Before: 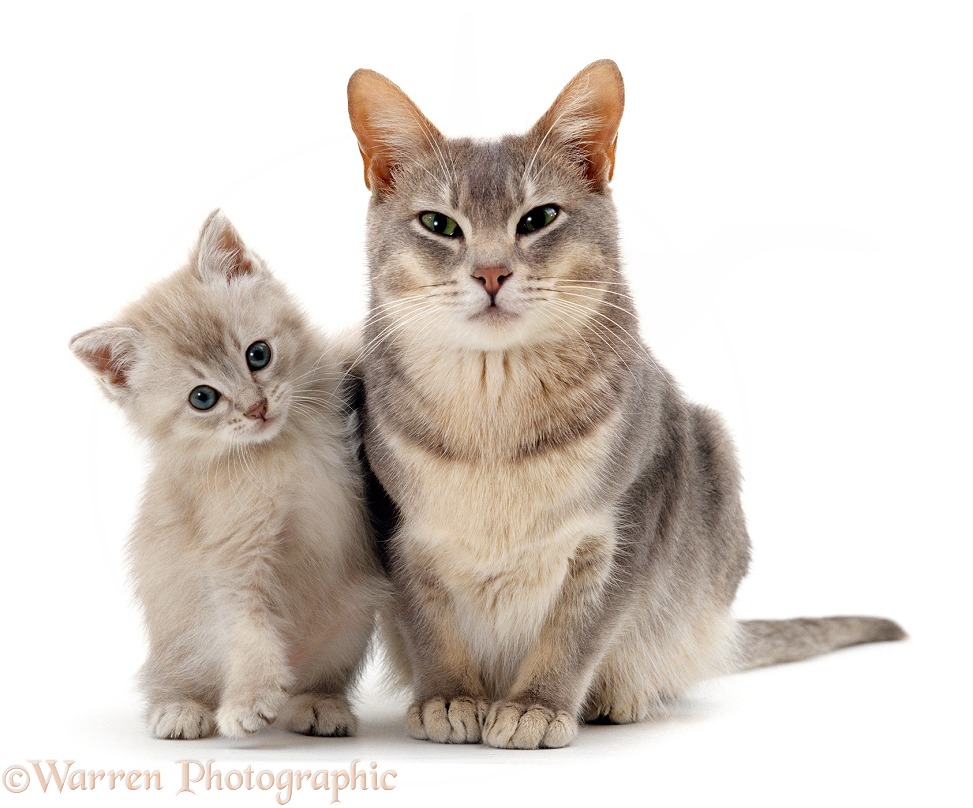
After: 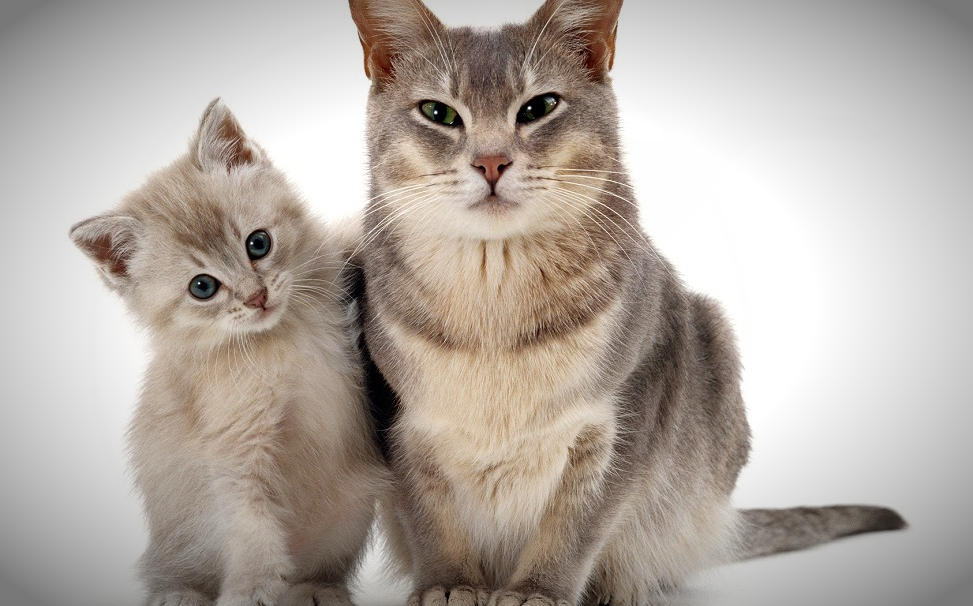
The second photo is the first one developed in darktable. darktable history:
vignetting: fall-off start 67.5%, fall-off radius 67.23%, brightness -0.813, automatic ratio true
crop: top 13.819%, bottom 11.169%
shadows and highlights: shadows 35, highlights -35, soften with gaussian
